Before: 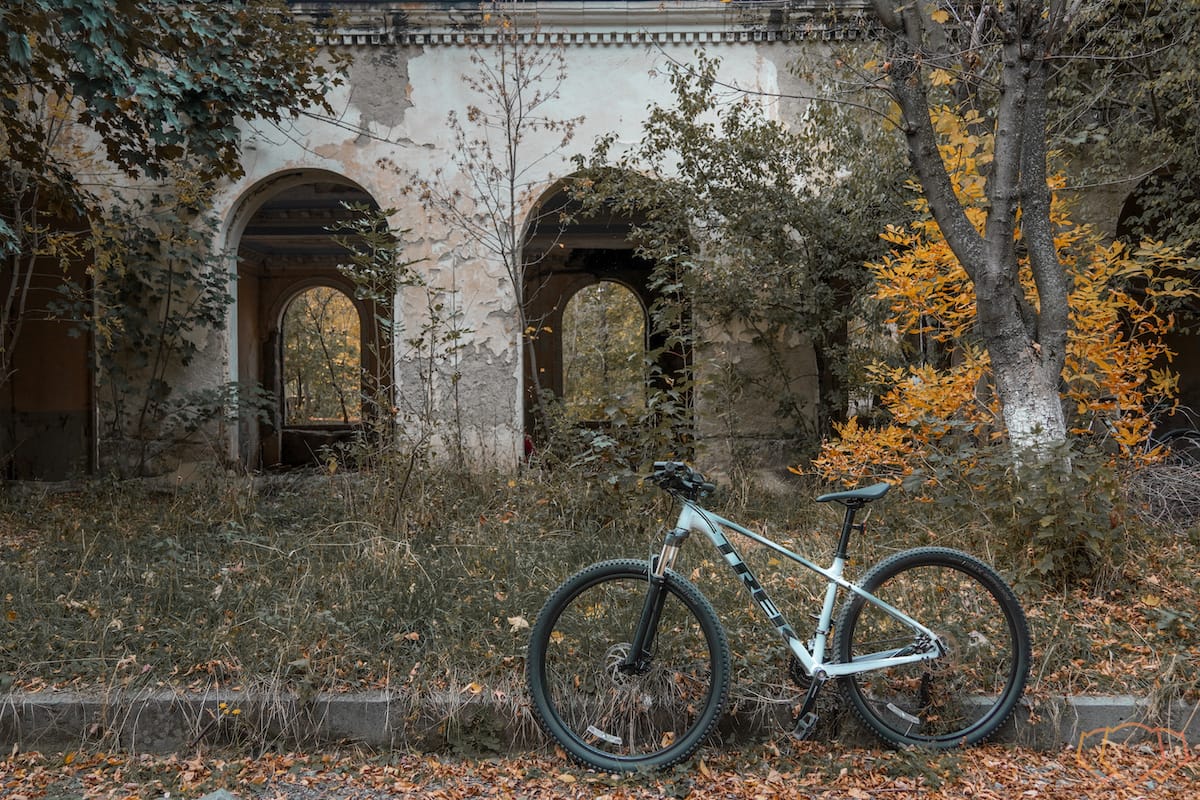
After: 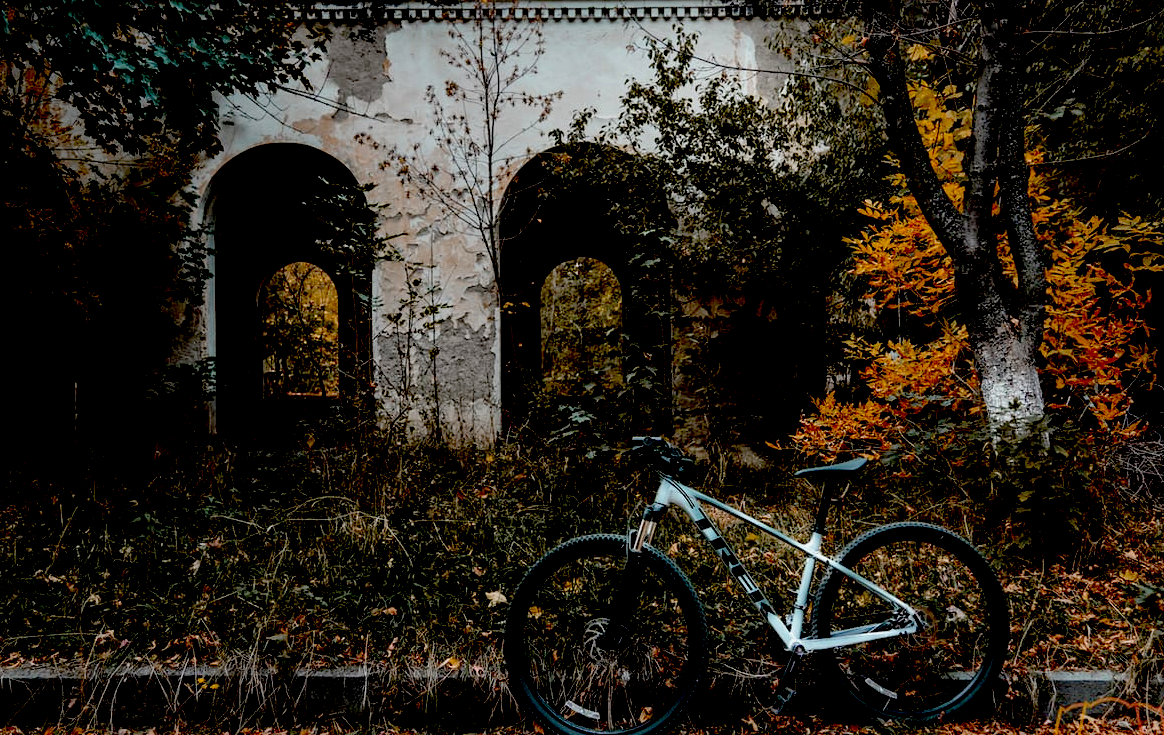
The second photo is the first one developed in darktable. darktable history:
crop: left 1.855%, top 3.13%, right 1.134%, bottom 4.978%
exposure: black level correction 0.099, exposure -0.087 EV, compensate highlight preservation false
